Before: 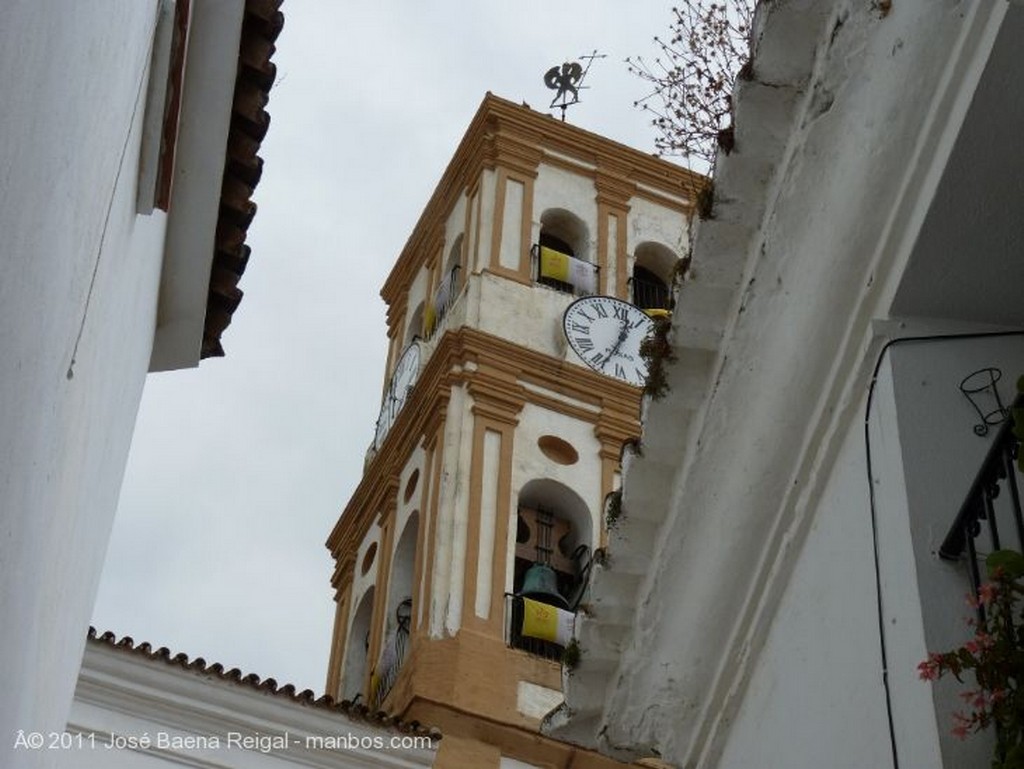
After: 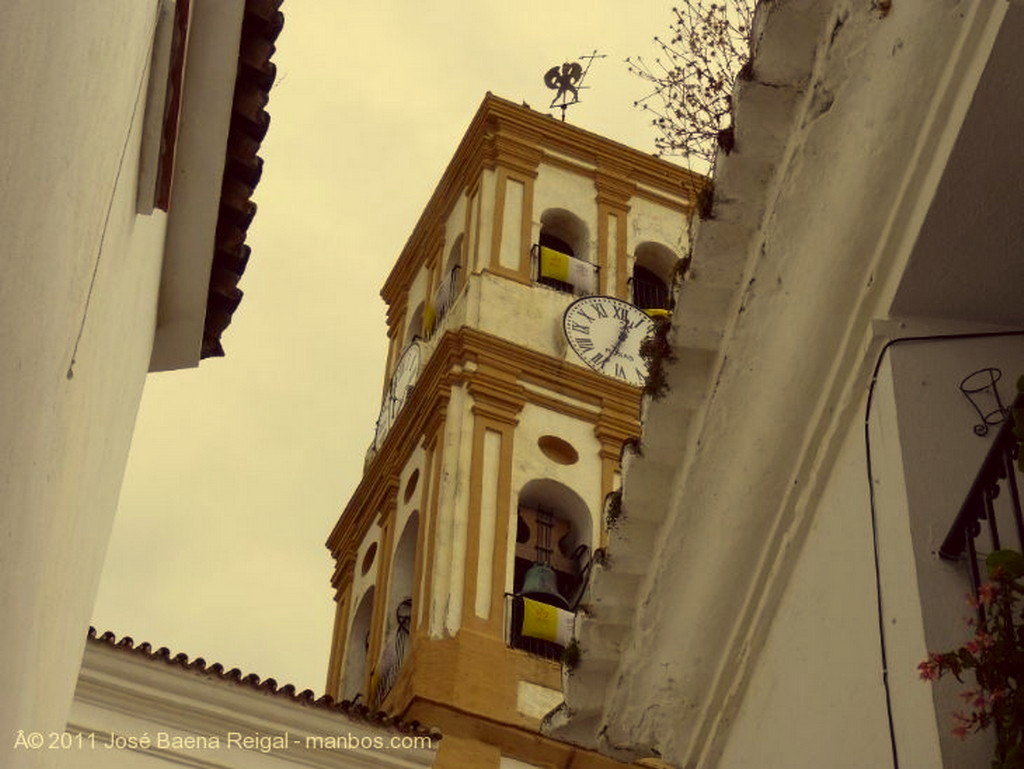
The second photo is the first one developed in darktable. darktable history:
color correction: highlights a* -0.612, highlights b* 39.75, shadows a* 9.47, shadows b* -0.16
